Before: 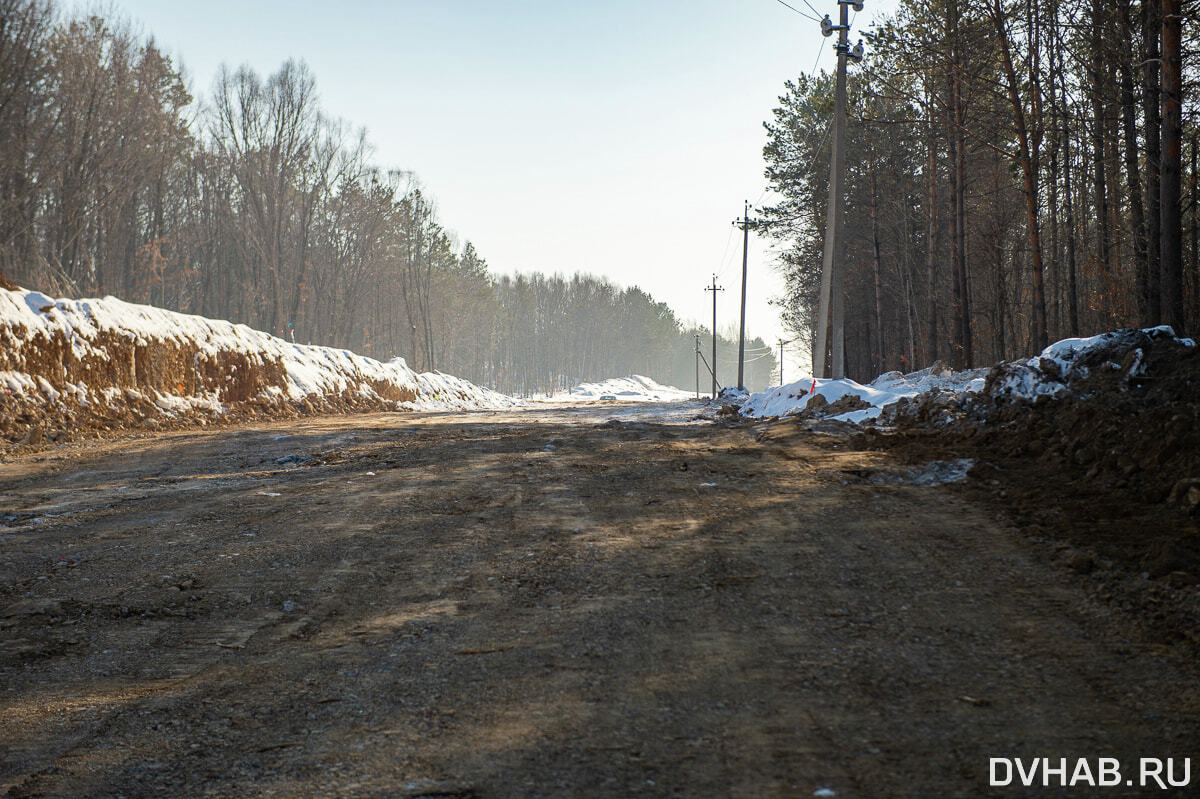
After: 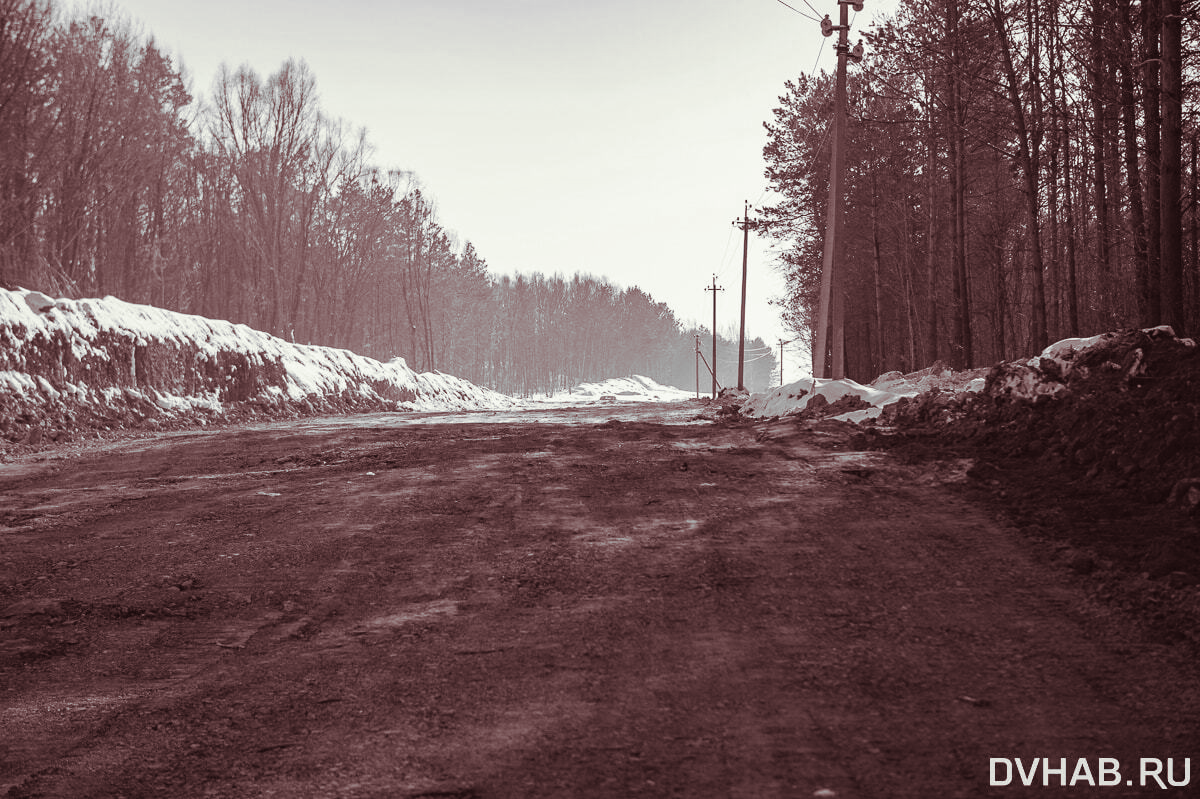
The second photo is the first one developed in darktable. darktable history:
exposure: compensate highlight preservation false
monochrome: on, module defaults
color balance: lift [1.004, 1.002, 1.002, 0.998], gamma [1, 1.007, 1.002, 0.993], gain [1, 0.977, 1.013, 1.023], contrast -3.64%
split-toning: shadows › hue 360°
